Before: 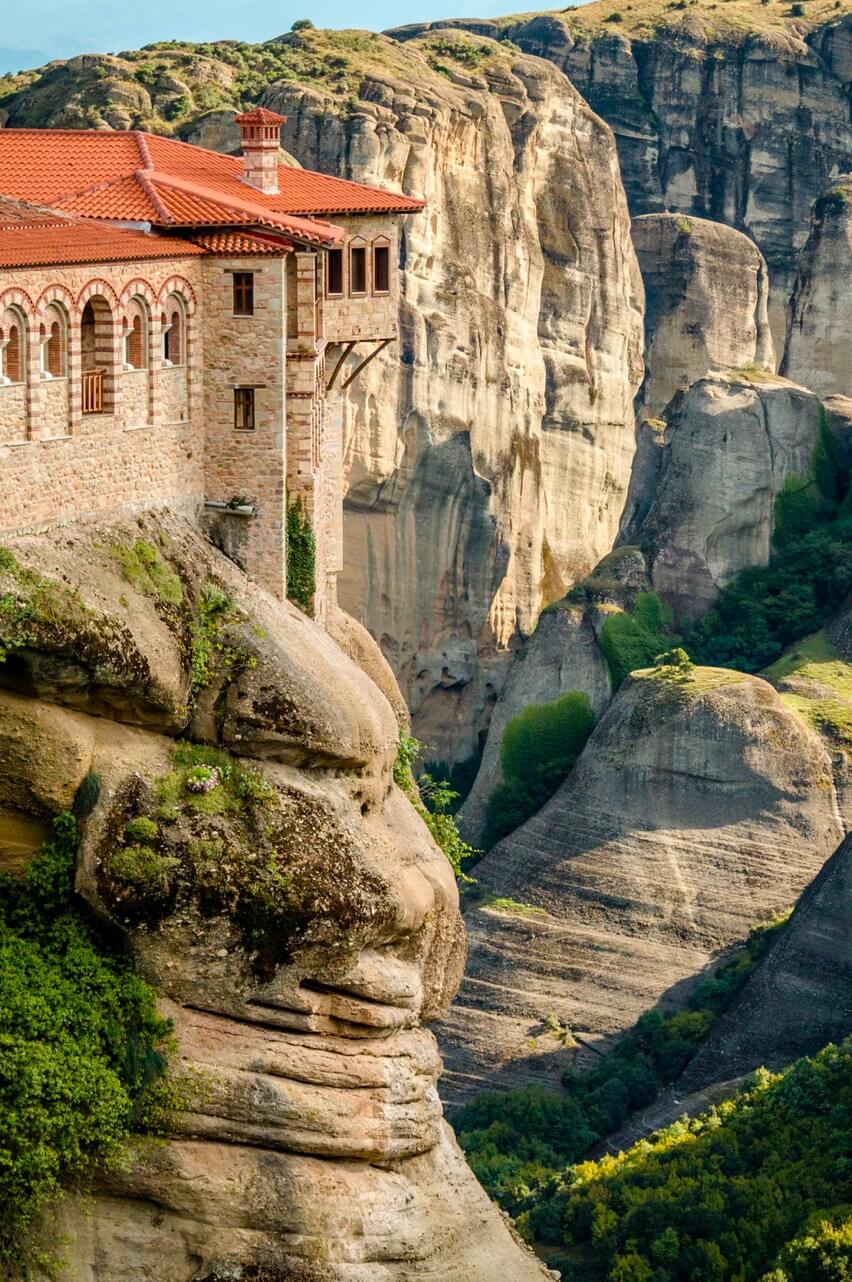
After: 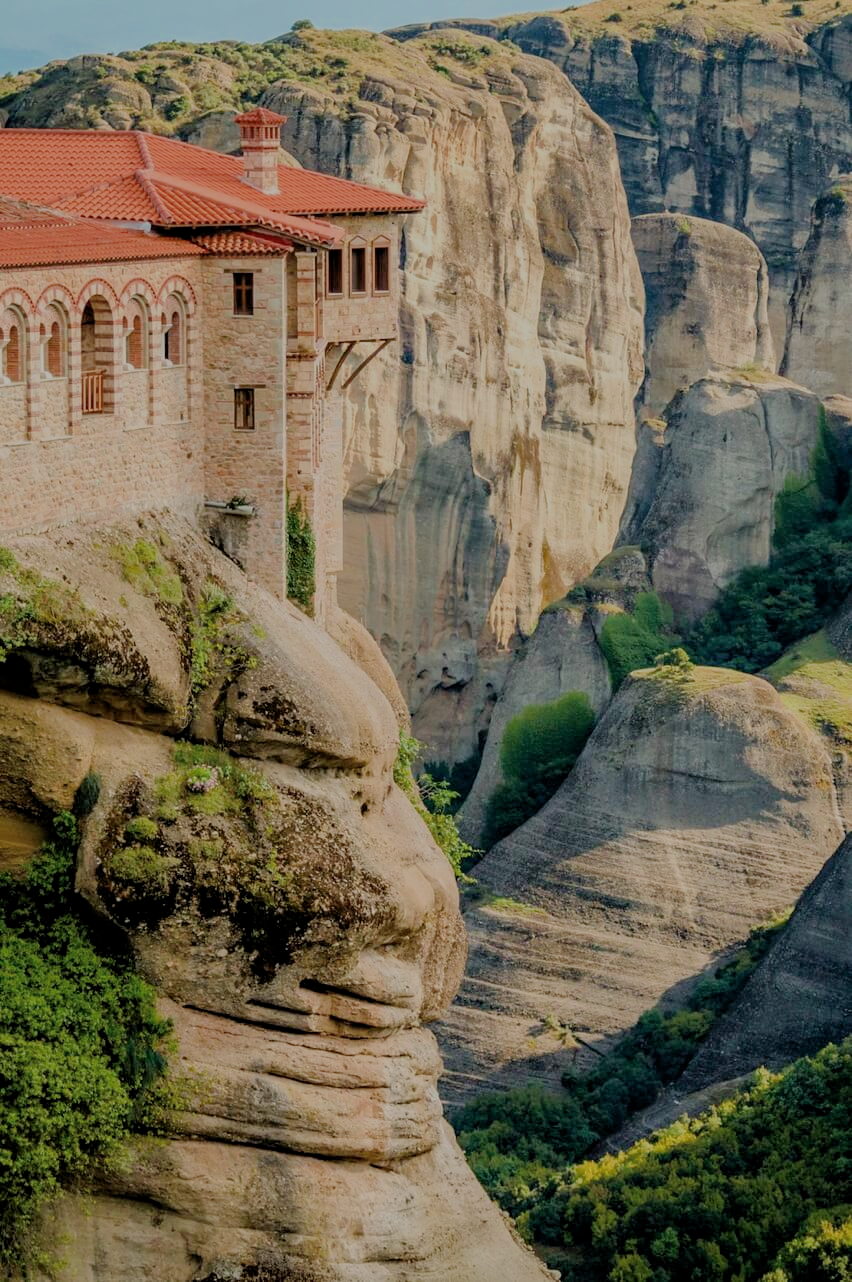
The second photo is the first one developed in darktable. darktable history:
filmic rgb: black relative exposure -7 EV, white relative exposure 6.03 EV, target black luminance 0%, hardness 2.73, latitude 60.93%, contrast 0.698, highlights saturation mix 11.2%, shadows ↔ highlights balance -0.119%
